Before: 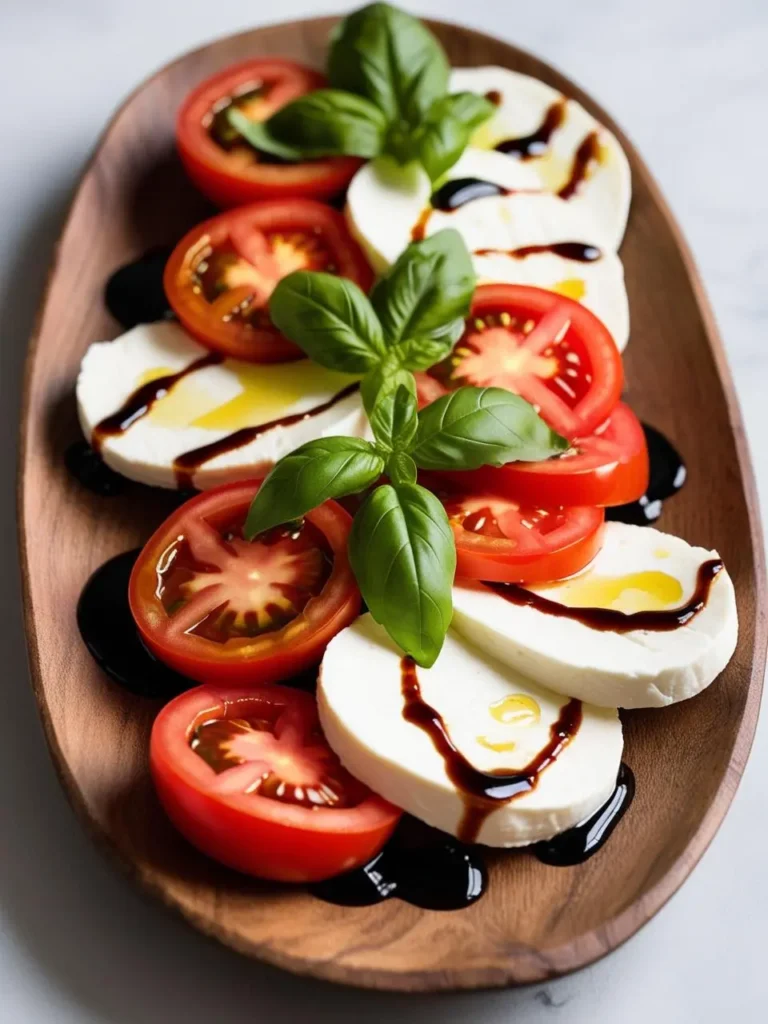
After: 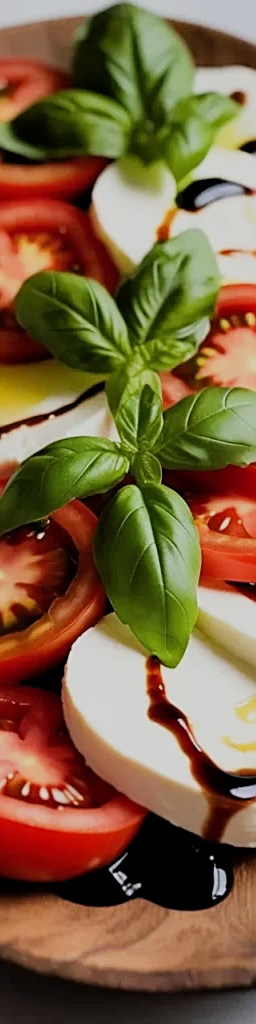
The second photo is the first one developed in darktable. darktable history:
crop: left 33.304%, right 33.289%
sharpen: amount 0.578
filmic rgb: black relative exposure -7.65 EV, white relative exposure 4.56 EV, hardness 3.61, iterations of high-quality reconstruction 0
